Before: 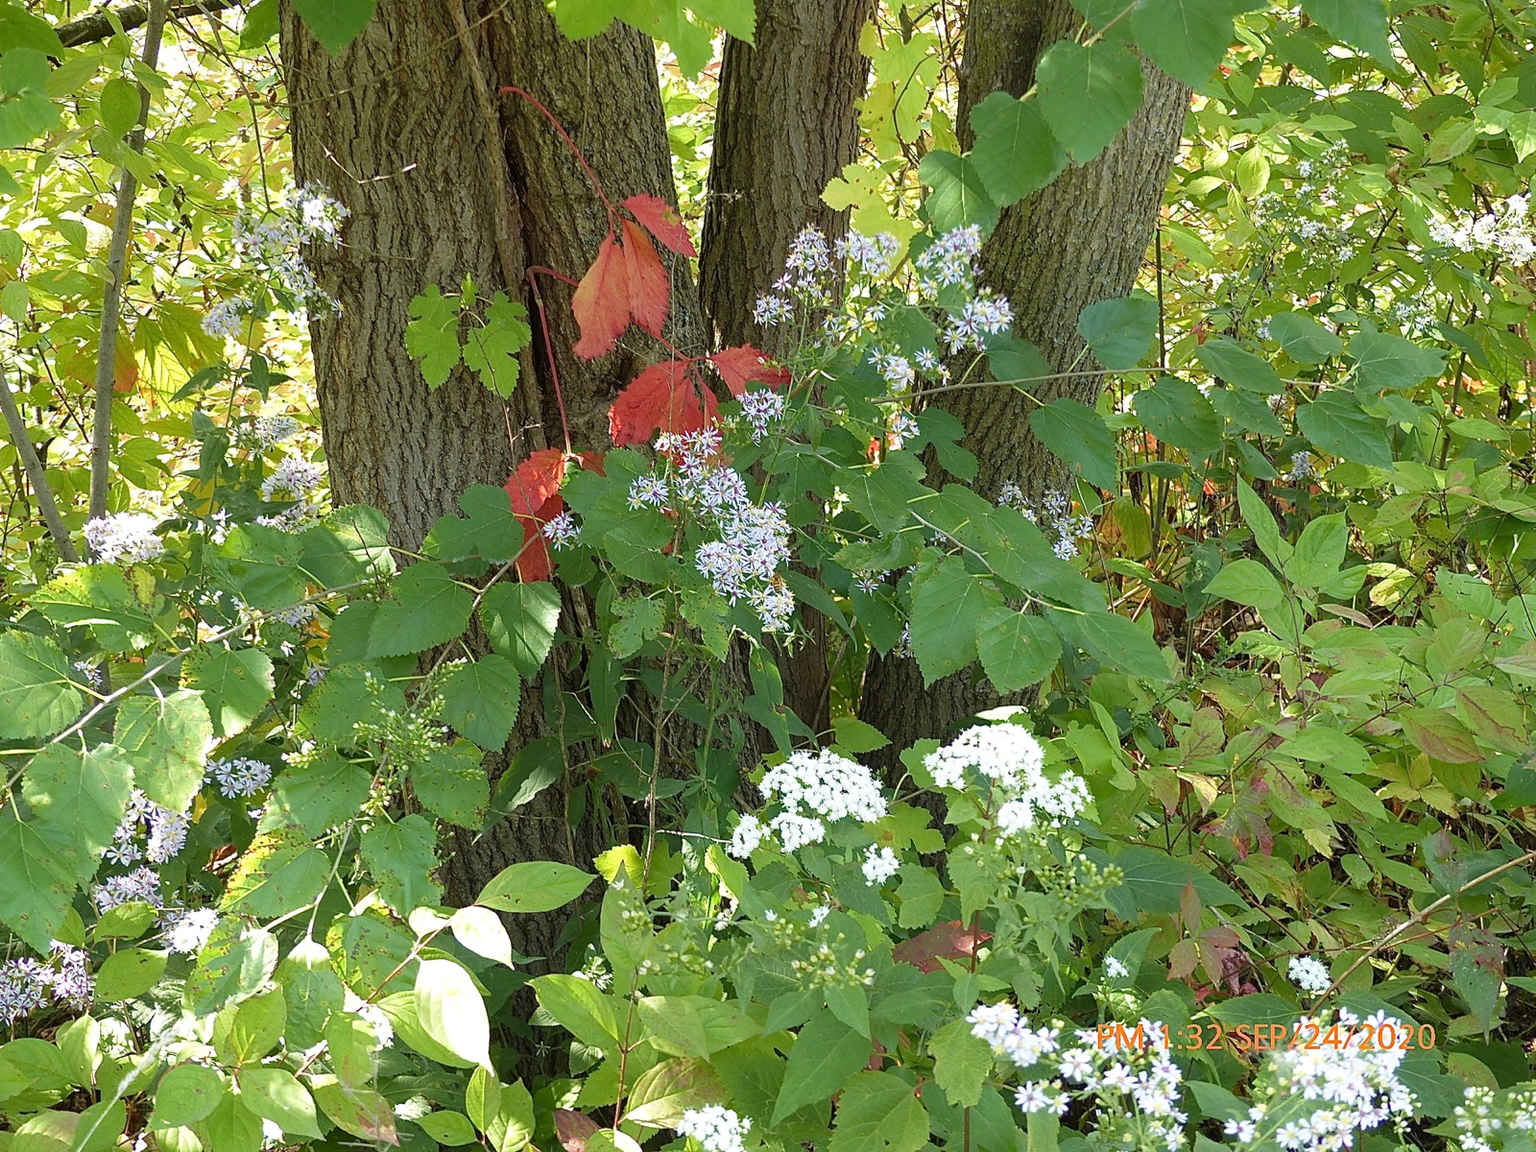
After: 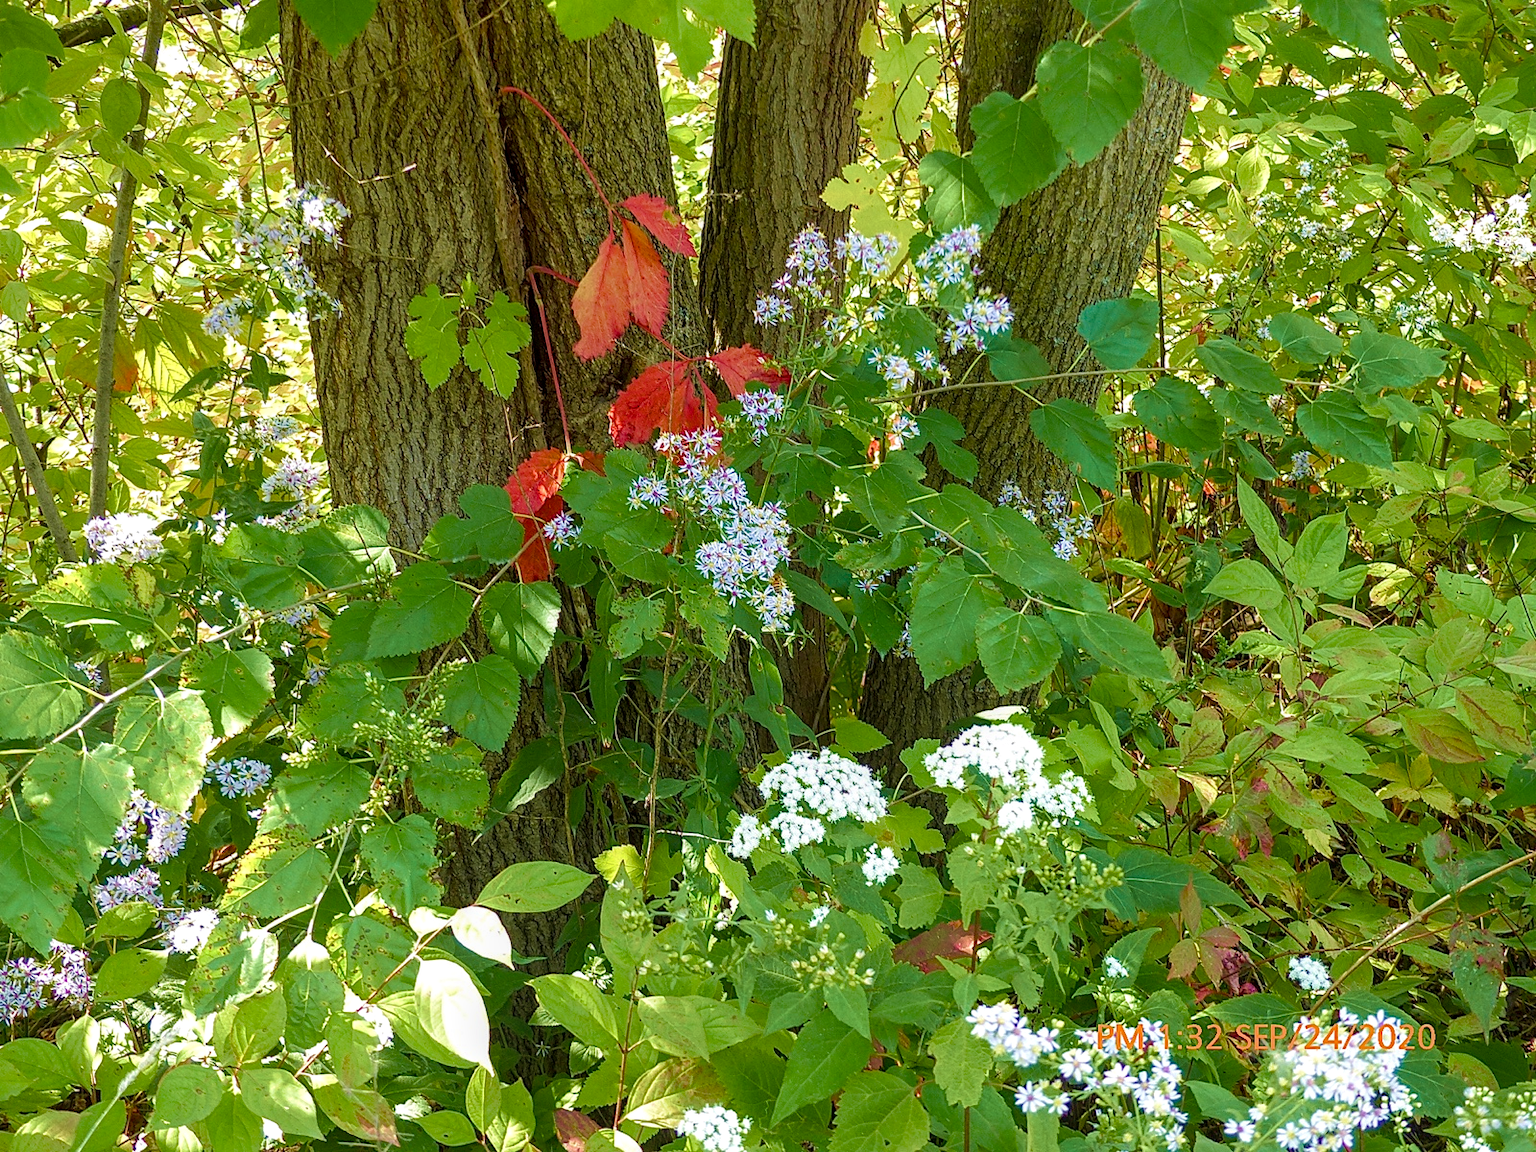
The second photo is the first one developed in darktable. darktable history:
color balance rgb: shadows lift › luminance -19.691%, perceptual saturation grading › global saturation 0.619%, perceptual saturation grading › highlights -17.195%, perceptual saturation grading › mid-tones 32.842%, perceptual saturation grading › shadows 50.398%, global vibrance 20%
local contrast: on, module defaults
velvia: strength 50%
shadows and highlights: on, module defaults
